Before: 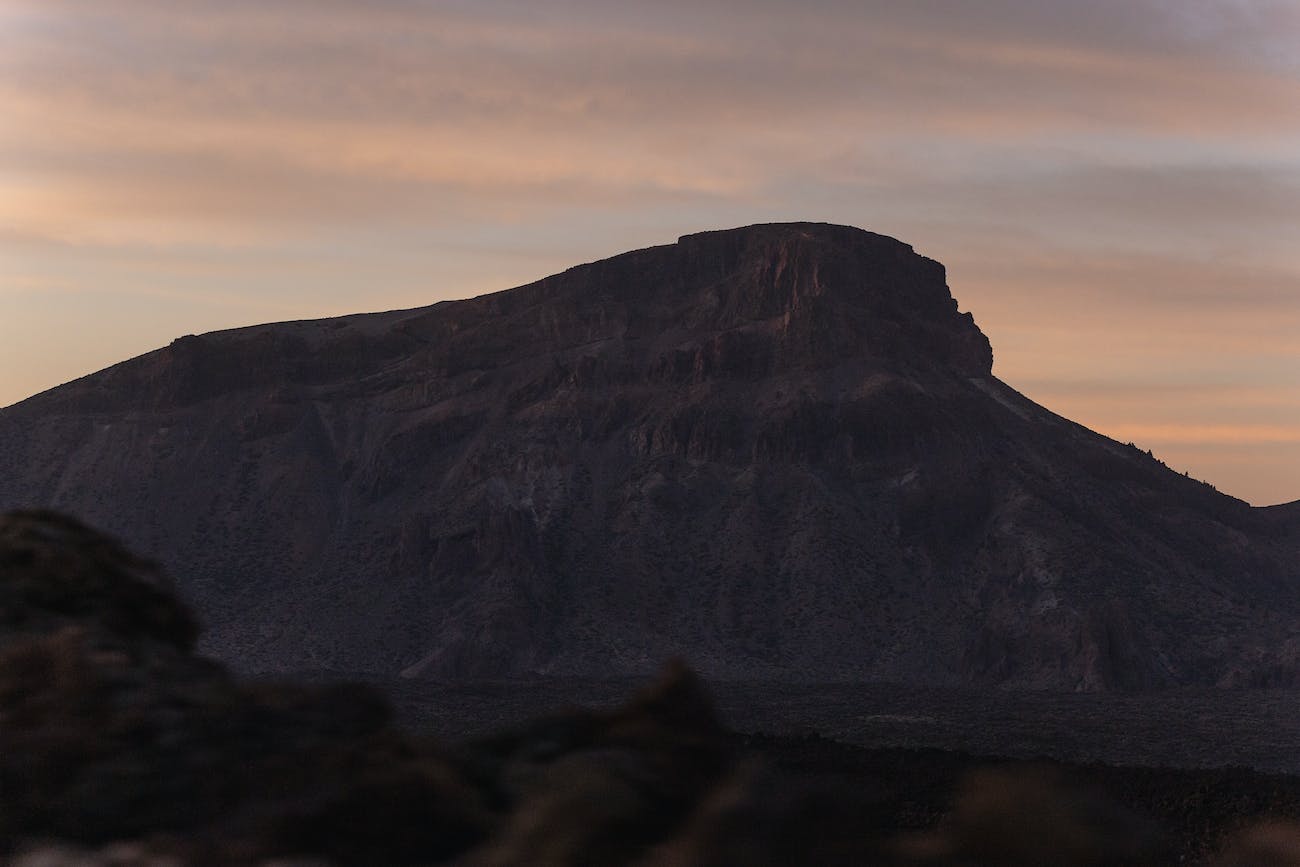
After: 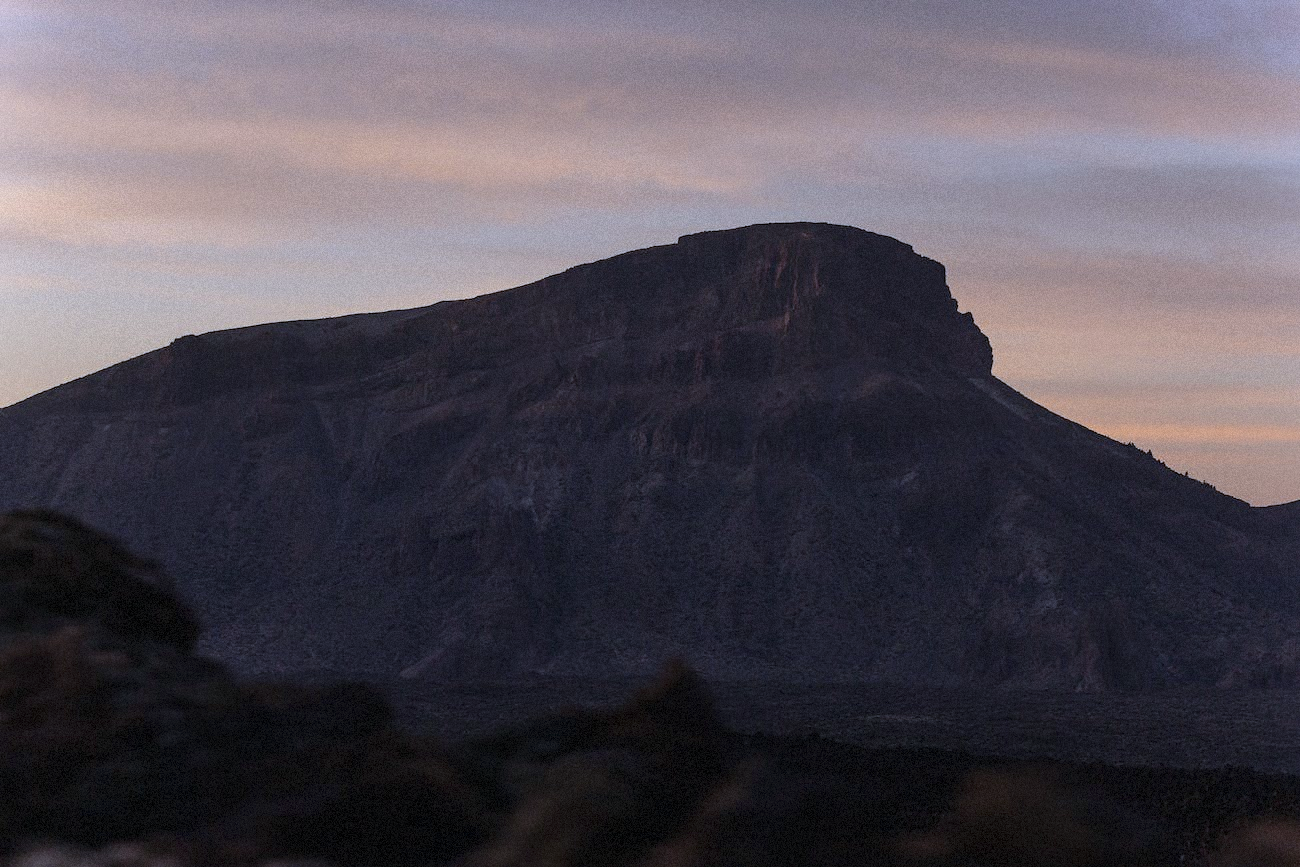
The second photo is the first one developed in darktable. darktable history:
grain: mid-tones bias 0%
white balance: red 0.948, green 1.02, blue 1.176
